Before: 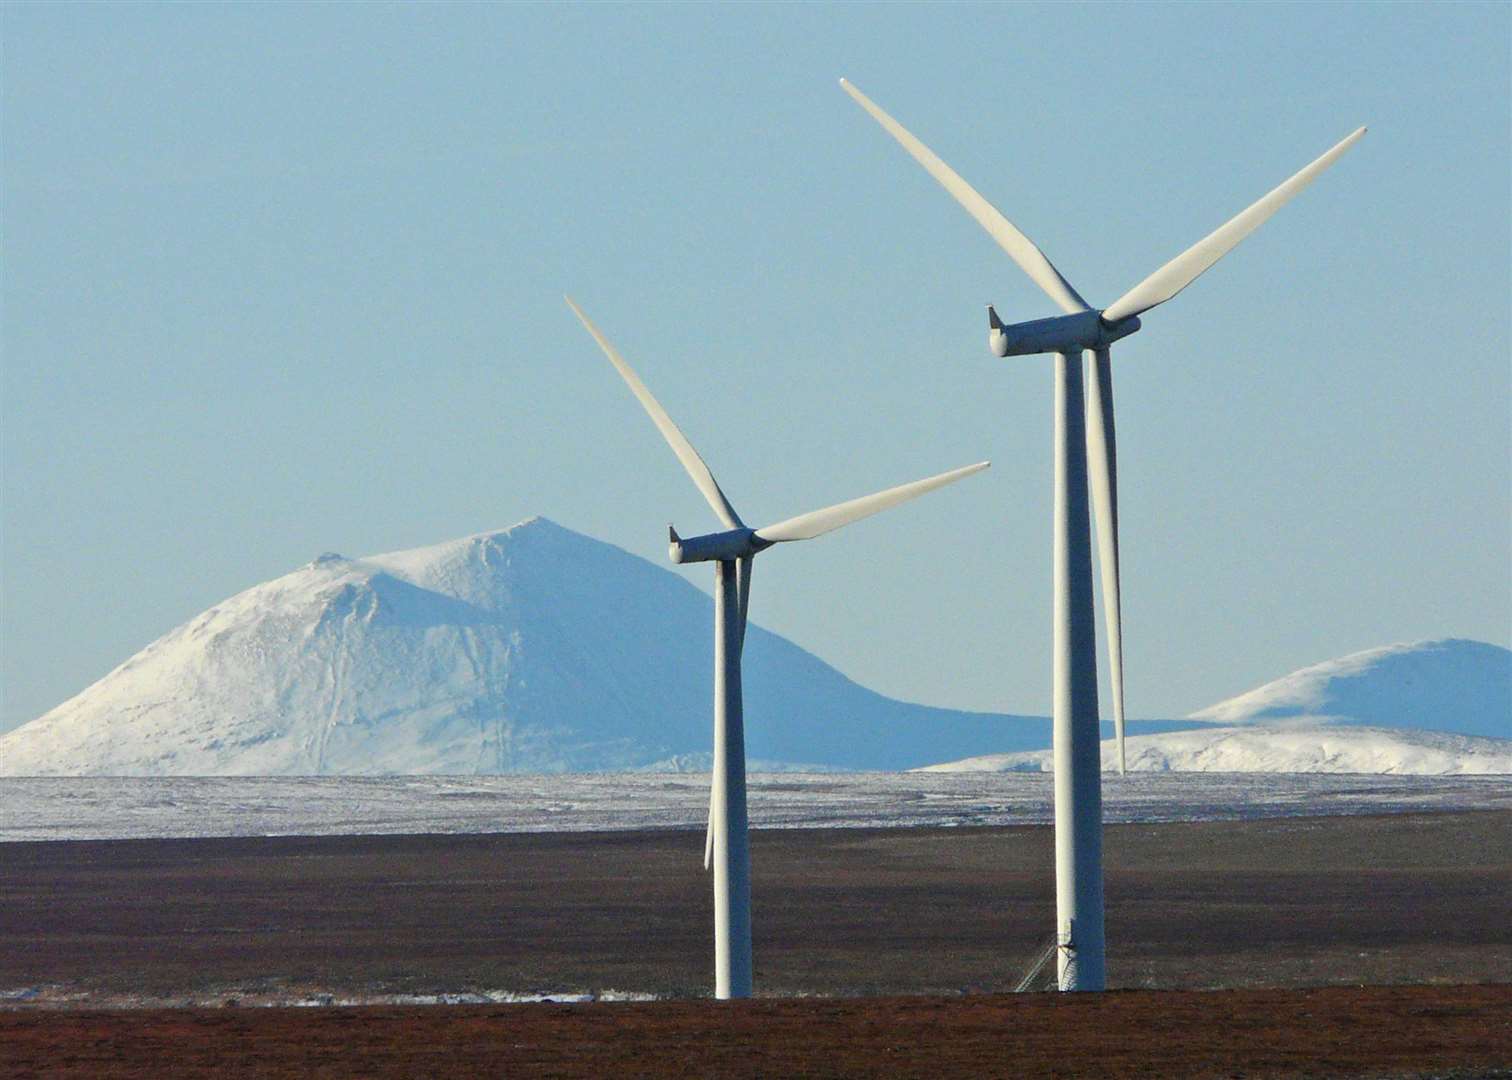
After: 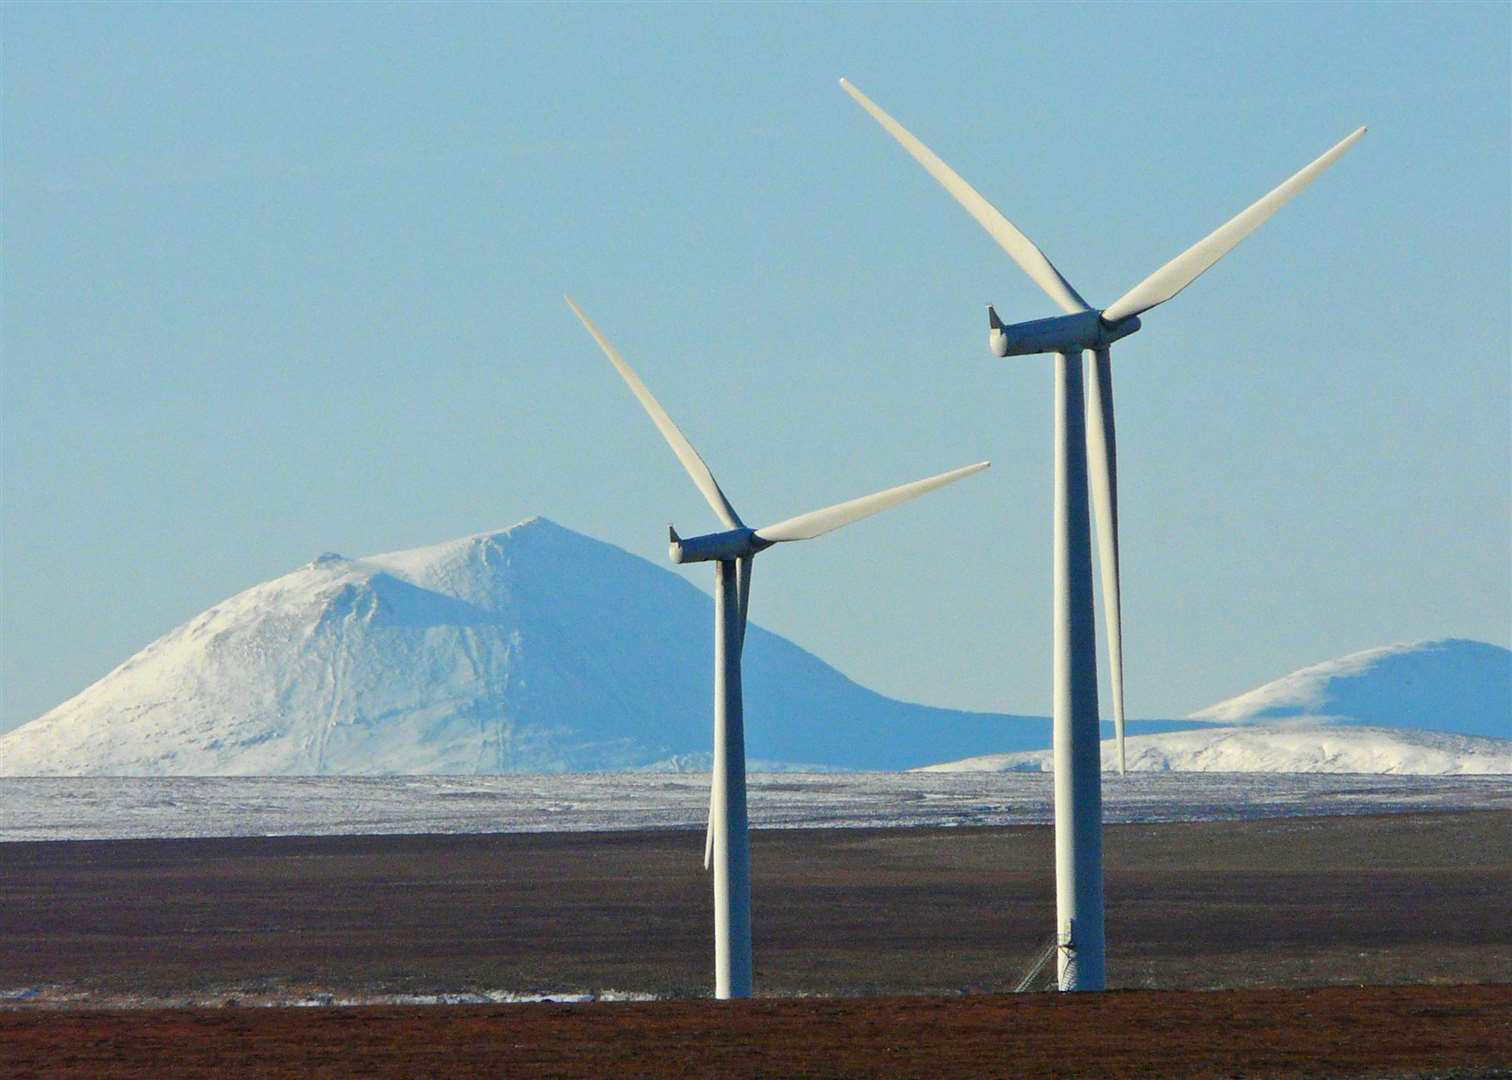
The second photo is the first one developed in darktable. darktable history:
contrast brightness saturation: saturation 0.181
